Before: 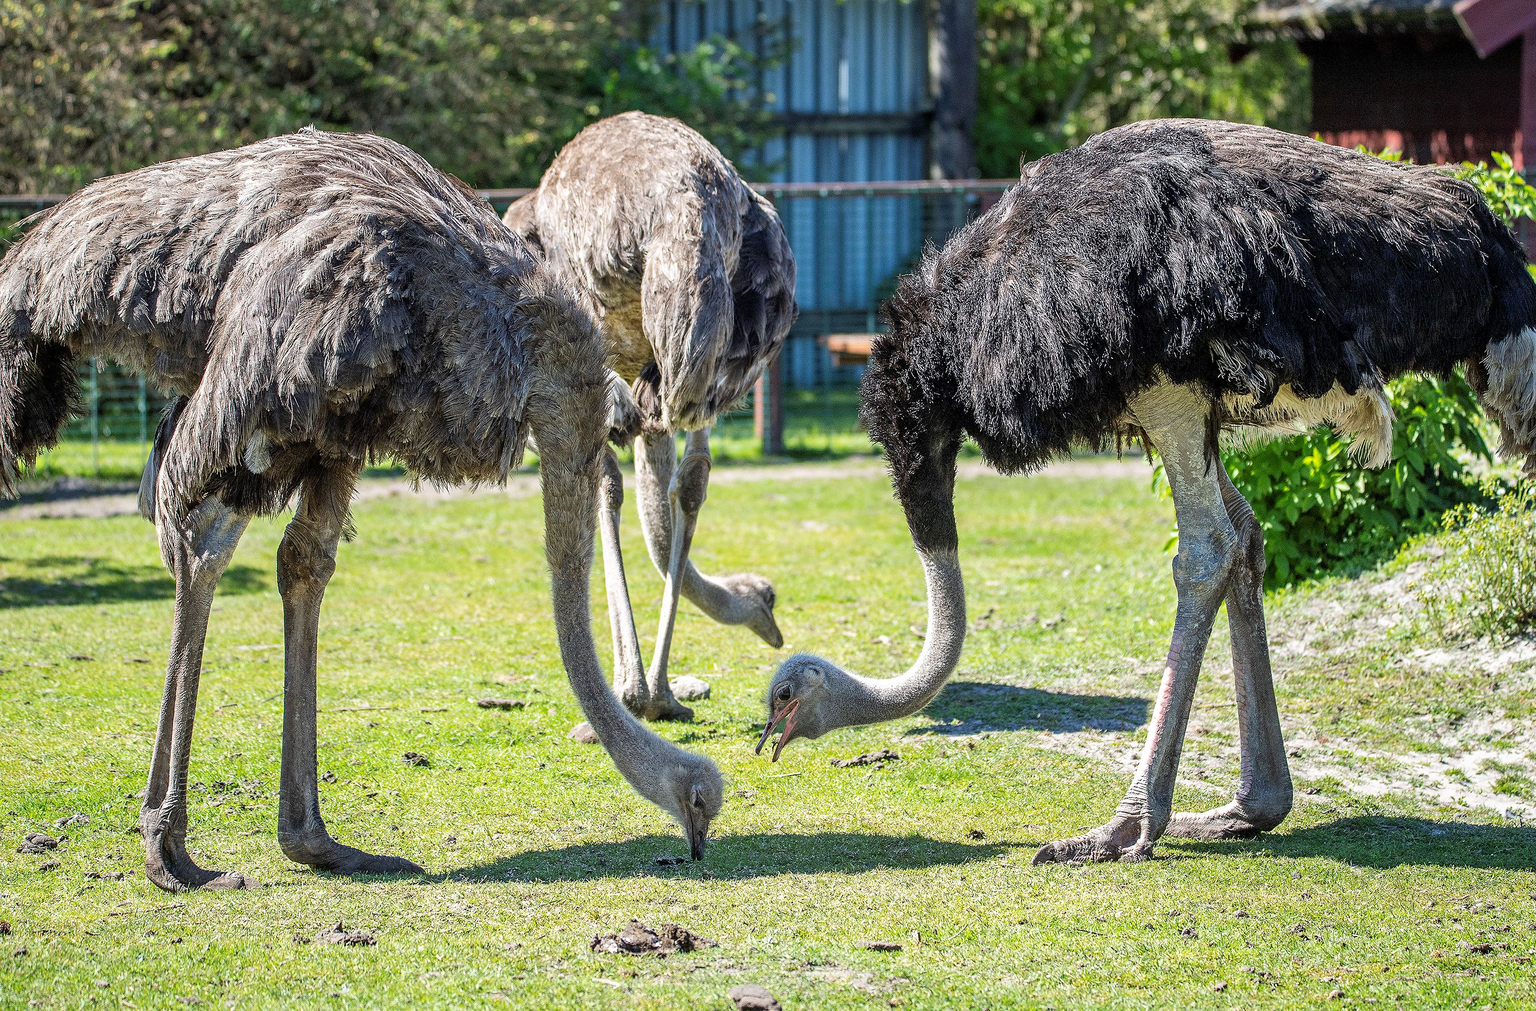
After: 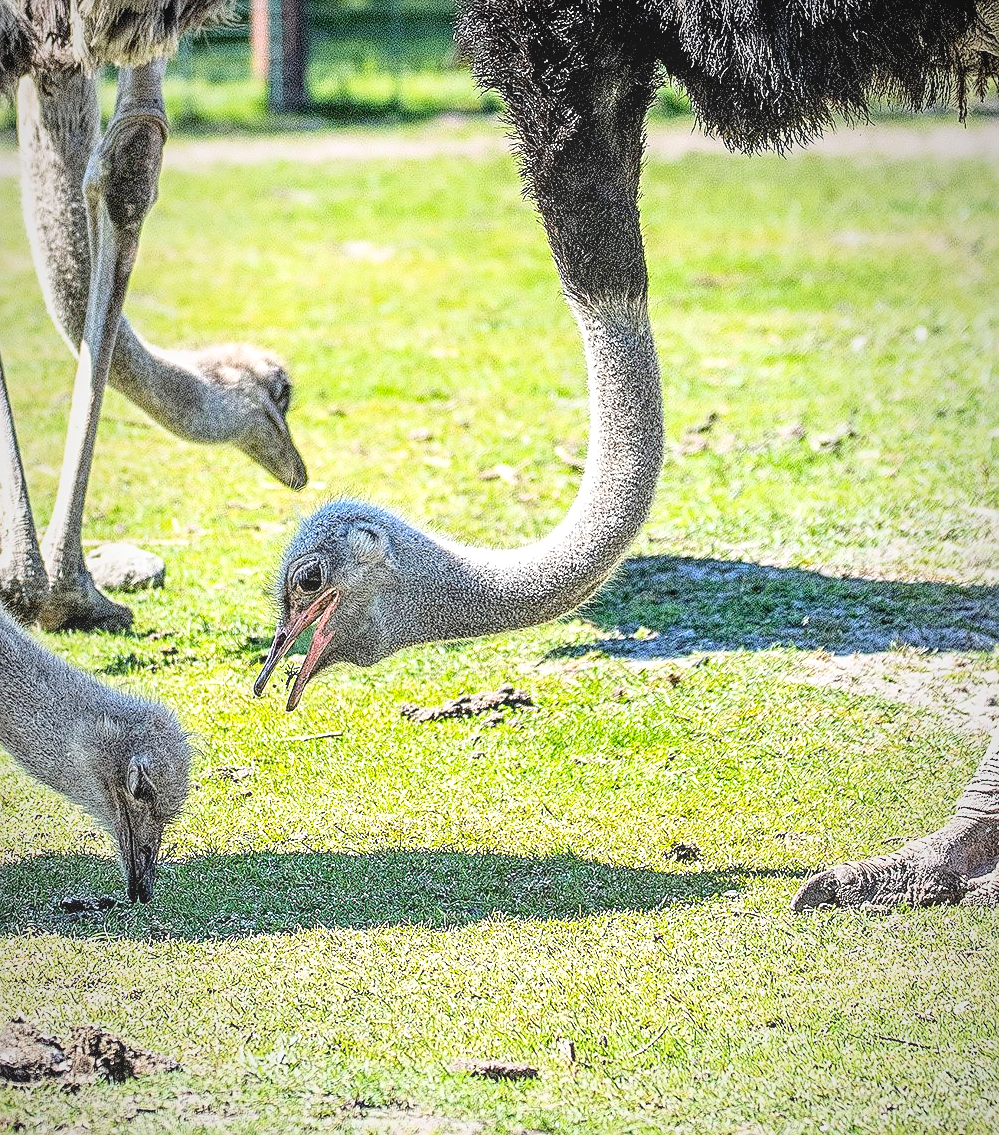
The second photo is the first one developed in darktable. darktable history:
tone equalizer: mask exposure compensation -0.501 EV
crop: left 40.728%, top 39.293%, right 25.869%, bottom 3.054%
vignetting: fall-off start 72.37%, fall-off radius 107.25%, width/height ratio 0.726
sharpen: on, module defaults
local contrast: highlights 75%, shadows 55%, detail 177%, midtone range 0.204
exposure: black level correction 0.01, exposure 0.015 EV, compensate highlight preservation false
base curve: curves: ch0 [(0, 0) (0.028, 0.03) (0.121, 0.232) (0.46, 0.748) (0.859, 0.968) (1, 1)]
